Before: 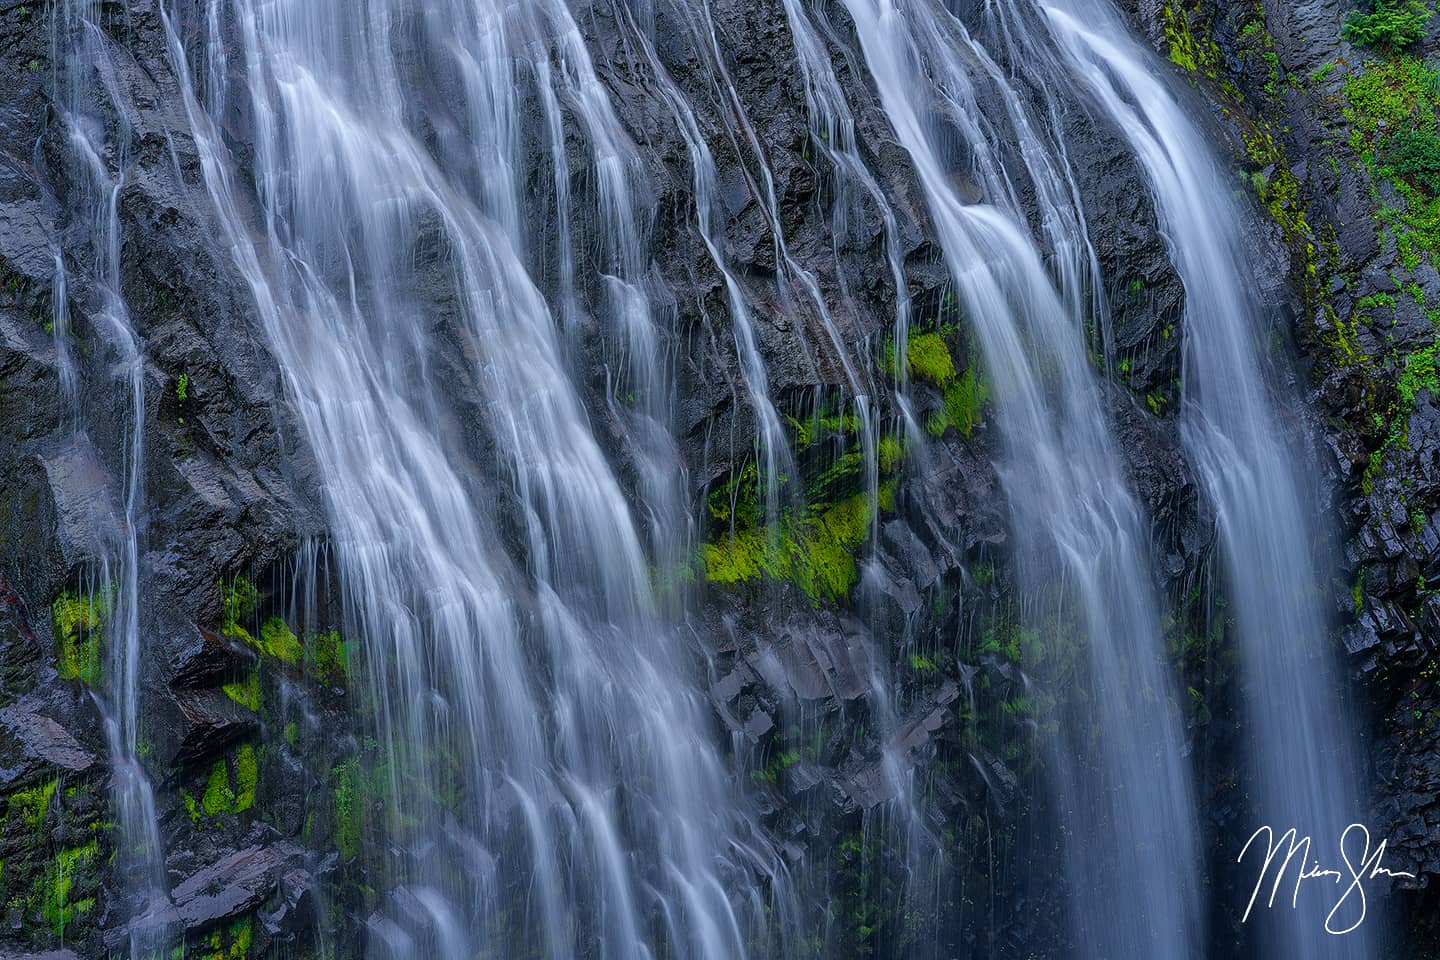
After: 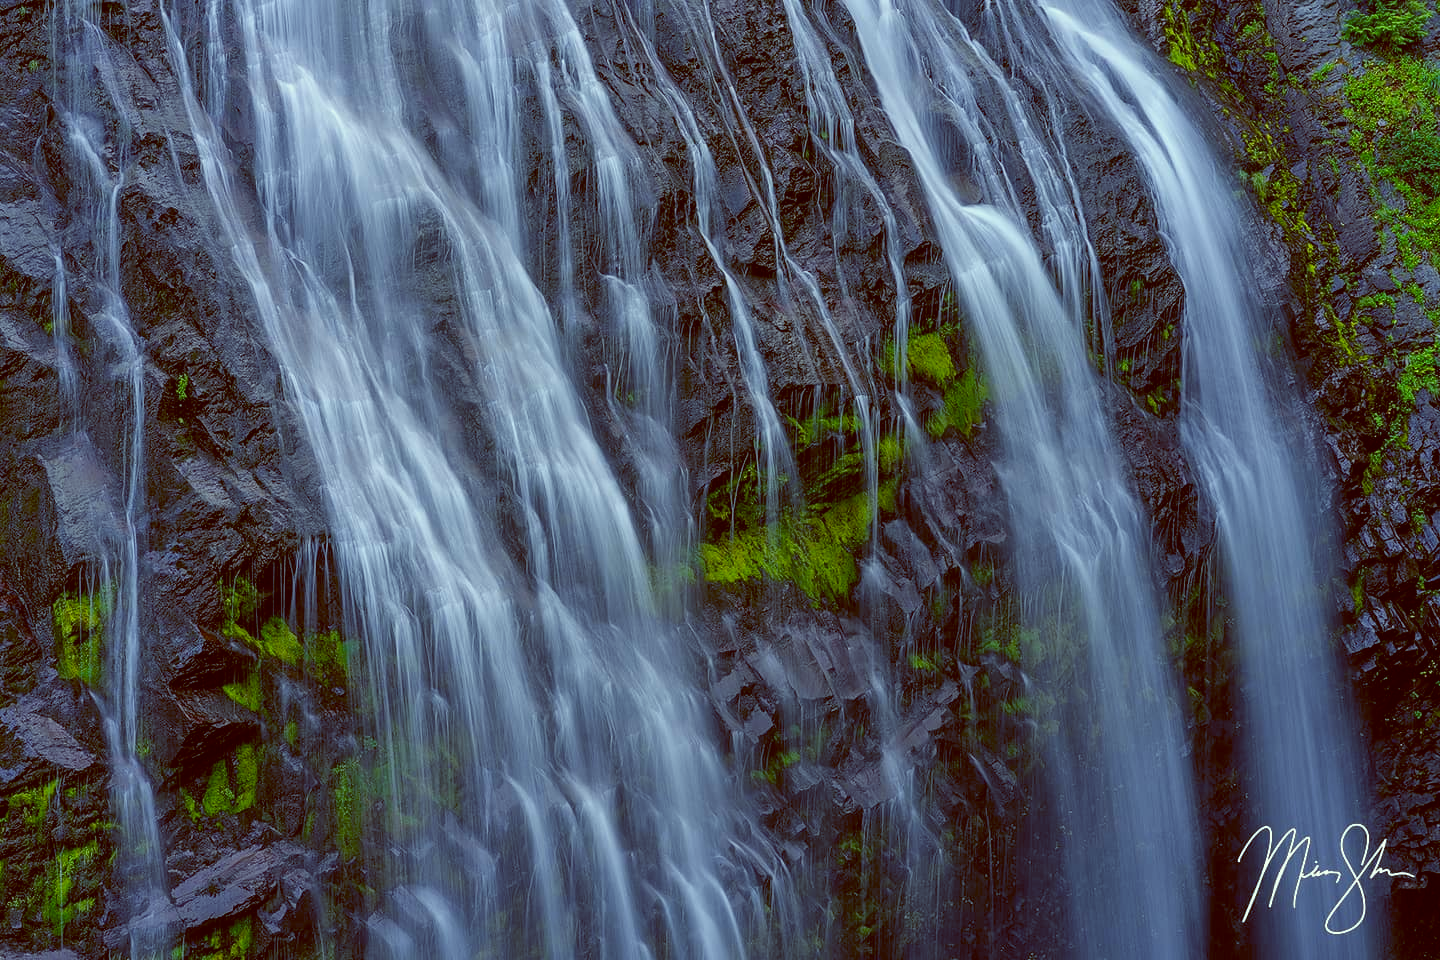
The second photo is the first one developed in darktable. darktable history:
color correction: highlights a* -5.94, highlights b* 11.19
color balance: lift [1, 1.015, 1.004, 0.985], gamma [1, 0.958, 0.971, 1.042], gain [1, 0.956, 0.977, 1.044]
